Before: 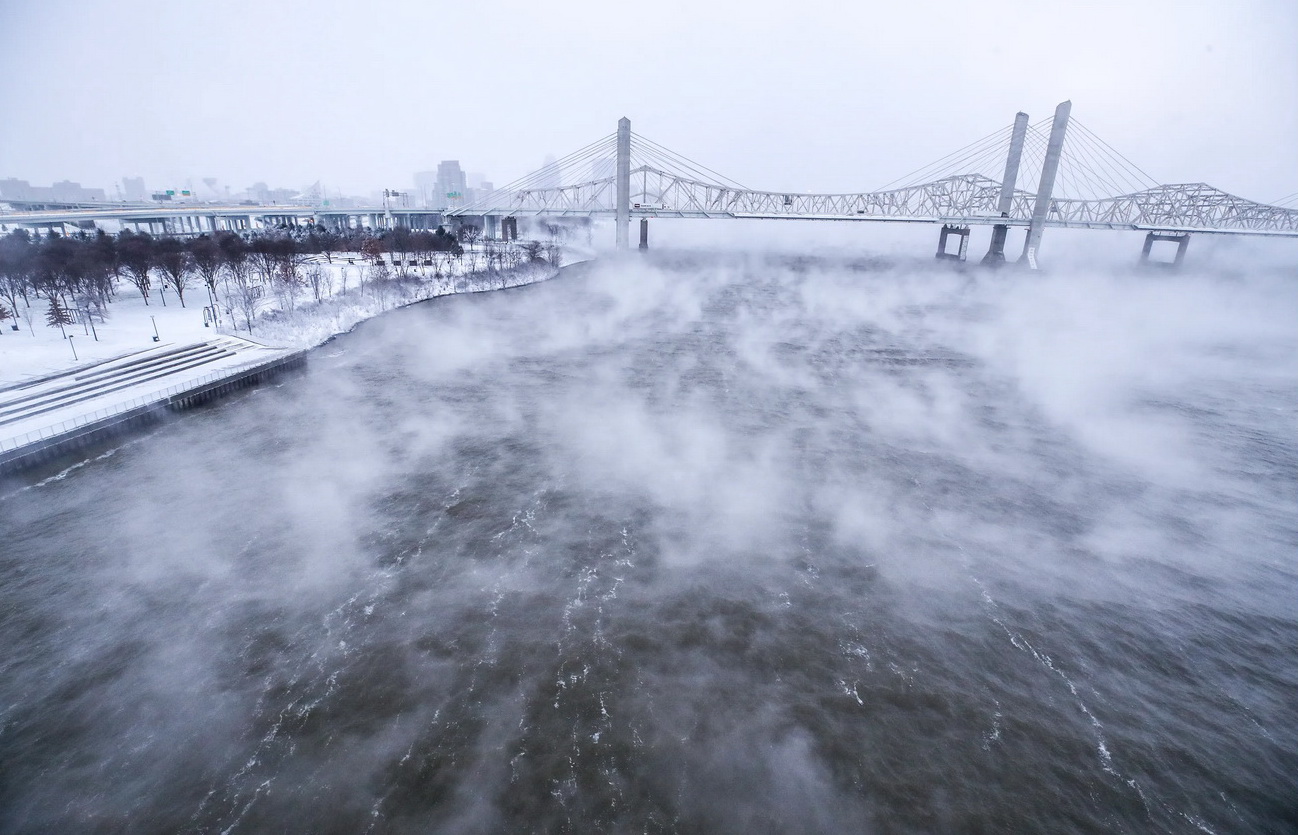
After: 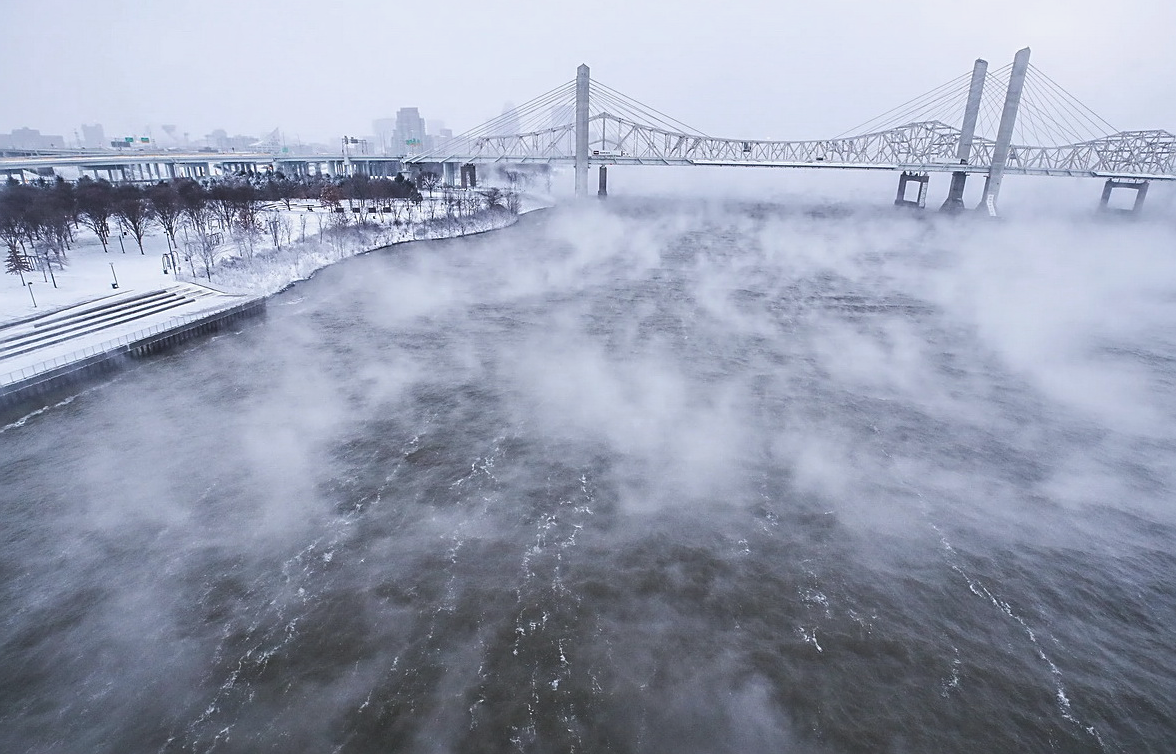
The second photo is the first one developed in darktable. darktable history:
exposure: black level correction -0.015, exposure -0.127 EV, compensate highlight preservation false
sharpen: amount 0.496
crop: left 3.229%, top 6.454%, right 6.166%, bottom 3.222%
